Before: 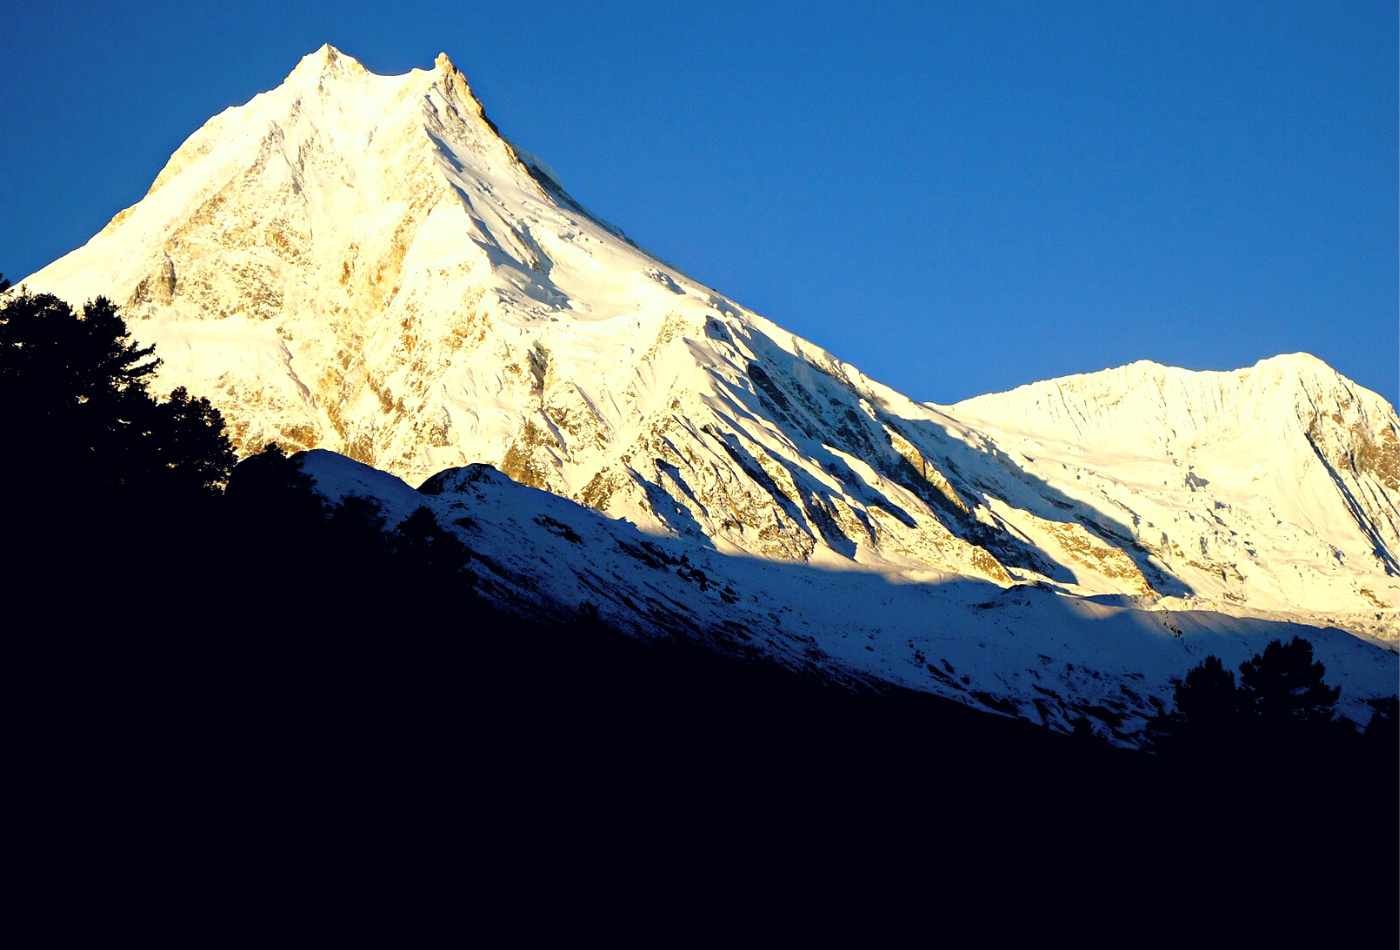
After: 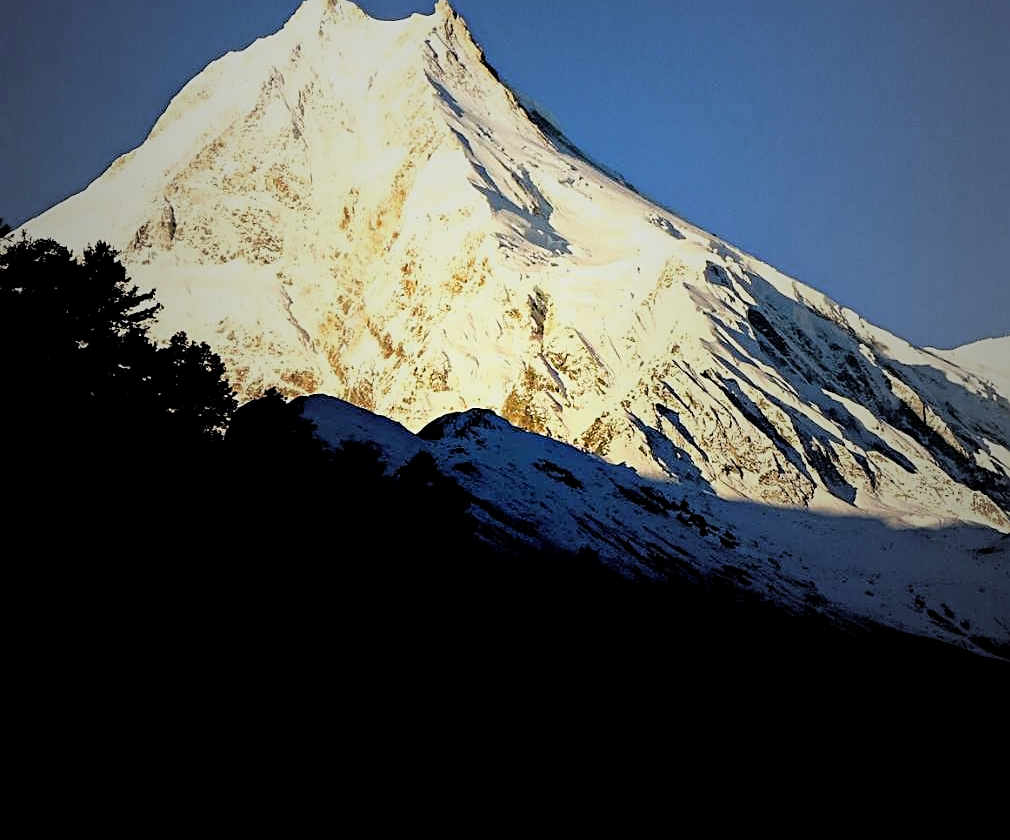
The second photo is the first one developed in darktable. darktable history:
exposure: compensate exposure bias true, compensate highlight preservation false
crop: top 5.792%, right 27.85%, bottom 5.727%
sharpen: on, module defaults
filmic rgb: black relative exposure -11.9 EV, white relative exposure 5.45 EV, hardness 4.48, latitude 49.93%, contrast 1.141
vignetting: fall-off start 18.81%, fall-off radius 137.3%, width/height ratio 0.626, shape 0.579
color correction: highlights b* -0.009, saturation 0.982
